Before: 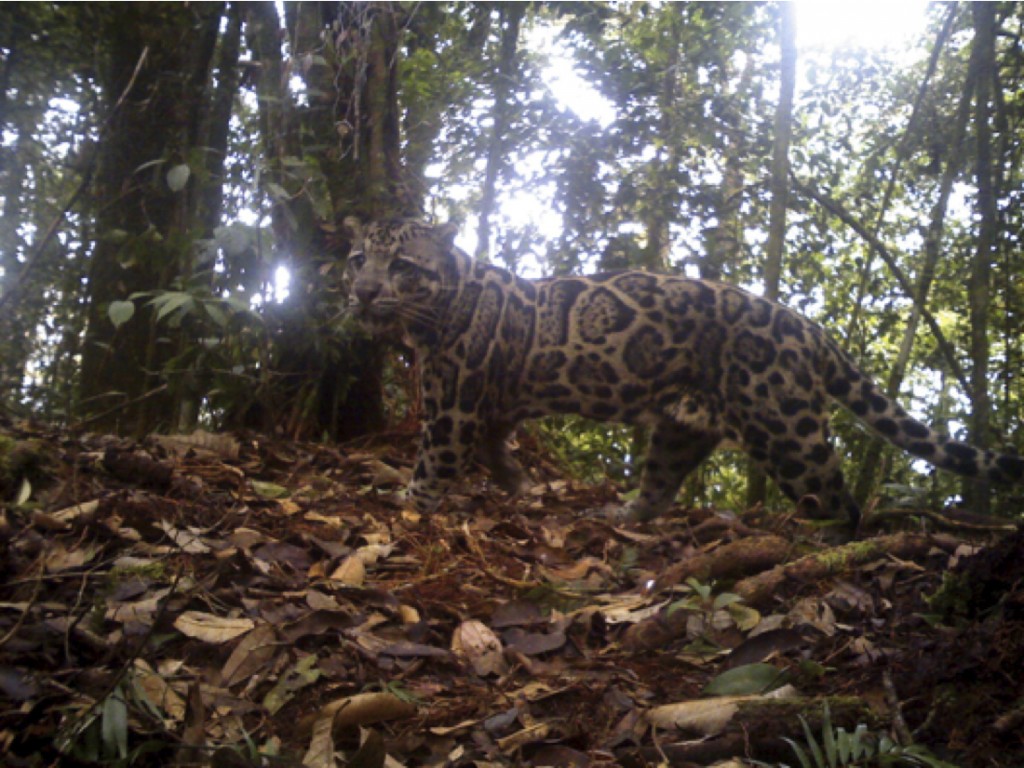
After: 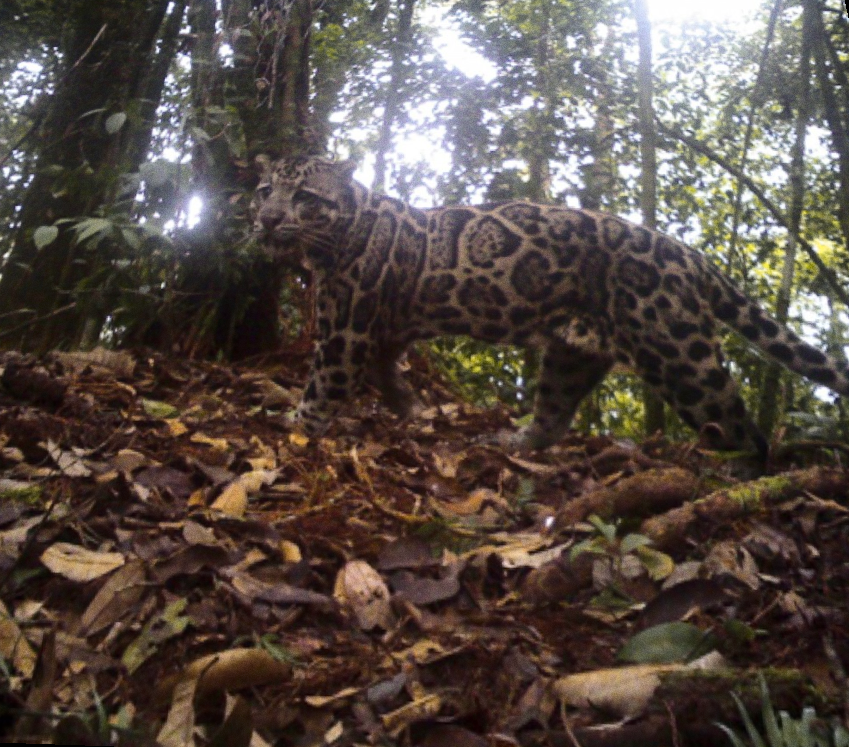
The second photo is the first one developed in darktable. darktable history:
tone curve: curves: ch0 [(0, 0.003) (0.117, 0.101) (0.257, 0.246) (0.408, 0.432) (0.611, 0.653) (0.824, 0.846) (1, 1)]; ch1 [(0, 0) (0.227, 0.197) (0.405, 0.421) (0.501, 0.501) (0.522, 0.53) (0.563, 0.572) (0.589, 0.611) (0.699, 0.709) (0.976, 0.992)]; ch2 [(0, 0) (0.208, 0.176) (0.377, 0.38) (0.5, 0.5) (0.537, 0.534) (0.571, 0.576) (0.681, 0.746) (1, 1)], color space Lab, independent channels, preserve colors none
contrast brightness saturation: saturation -0.05
rotate and perspective: rotation 0.72°, lens shift (vertical) -0.352, lens shift (horizontal) -0.051, crop left 0.152, crop right 0.859, crop top 0.019, crop bottom 0.964
grain: coarseness 0.09 ISO
